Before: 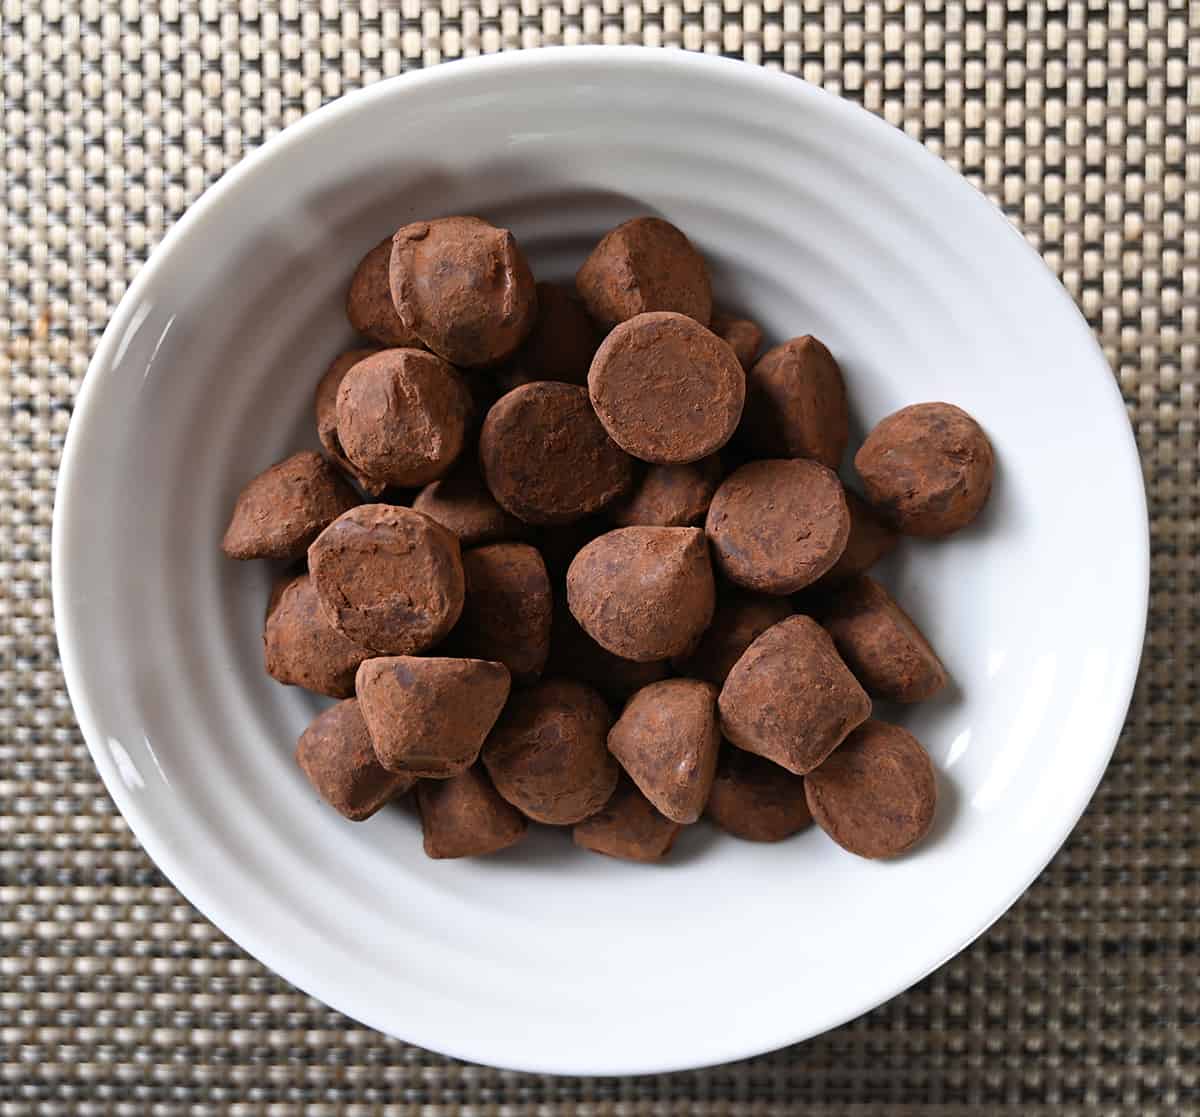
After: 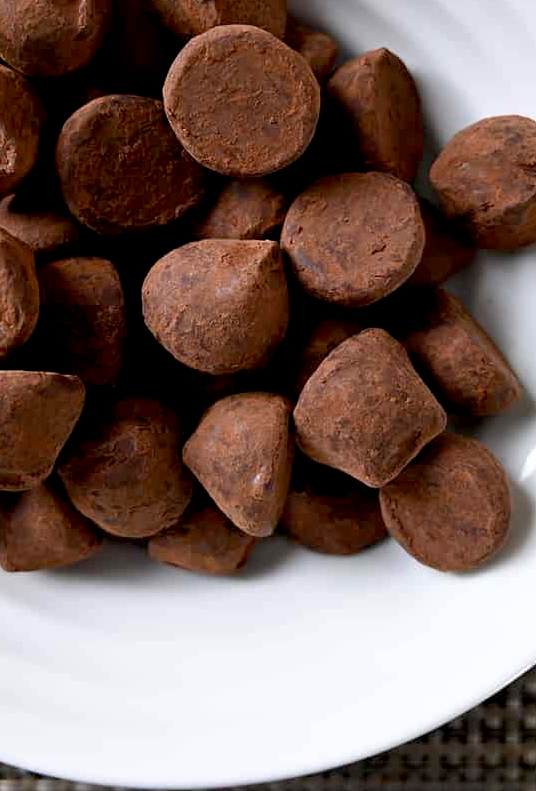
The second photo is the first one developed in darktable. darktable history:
crop: left 35.44%, top 25.741%, right 19.868%, bottom 3.404%
exposure: black level correction 0.011, compensate highlight preservation false
